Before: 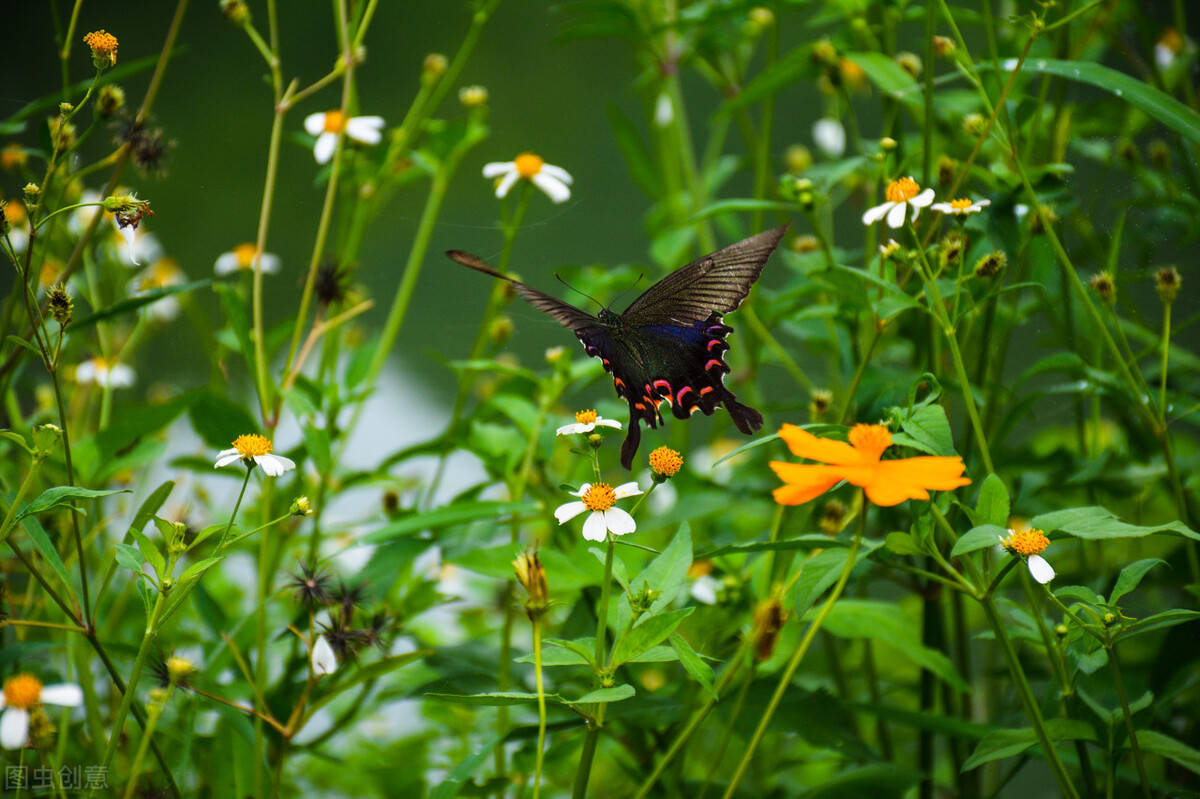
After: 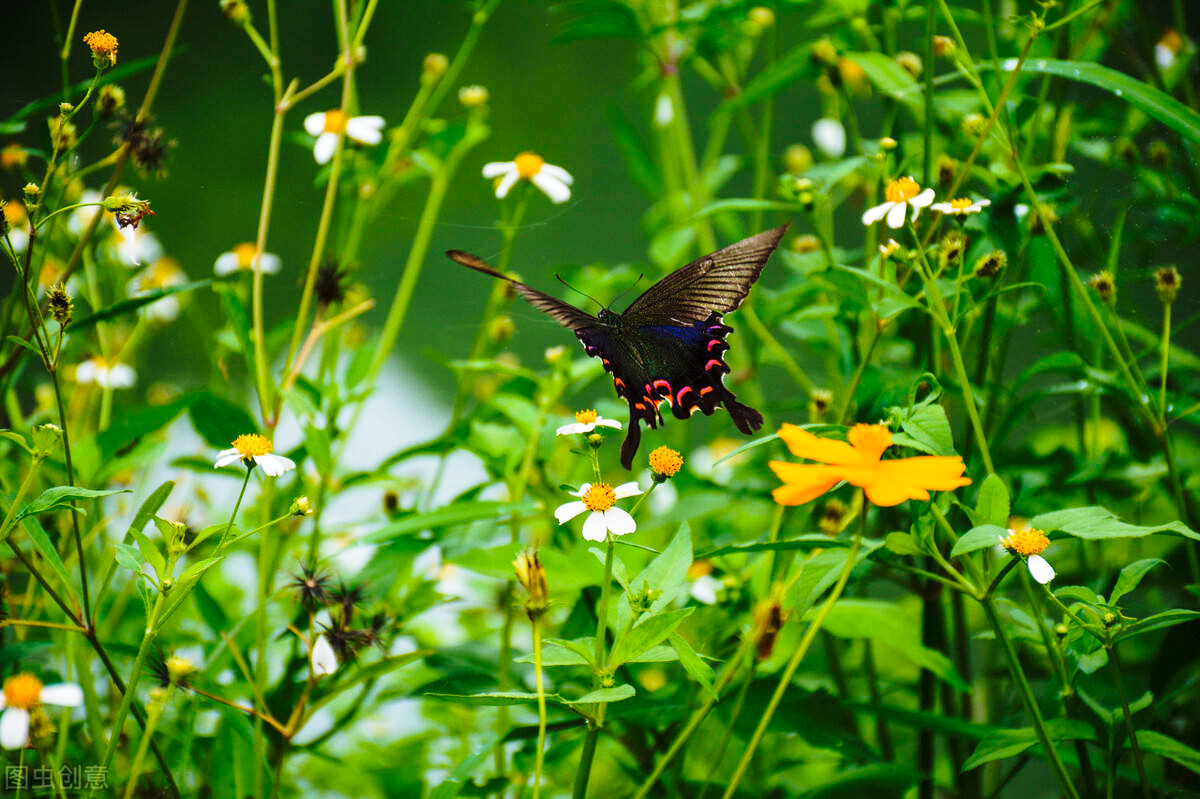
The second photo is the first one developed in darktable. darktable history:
rgb curve: curves: ch0 [(0, 0) (0.175, 0.154) (0.785, 0.663) (1, 1)]
base curve: curves: ch0 [(0, 0) (0.028, 0.03) (0.121, 0.232) (0.46, 0.748) (0.859, 0.968) (1, 1)], preserve colors none
velvia: on, module defaults
